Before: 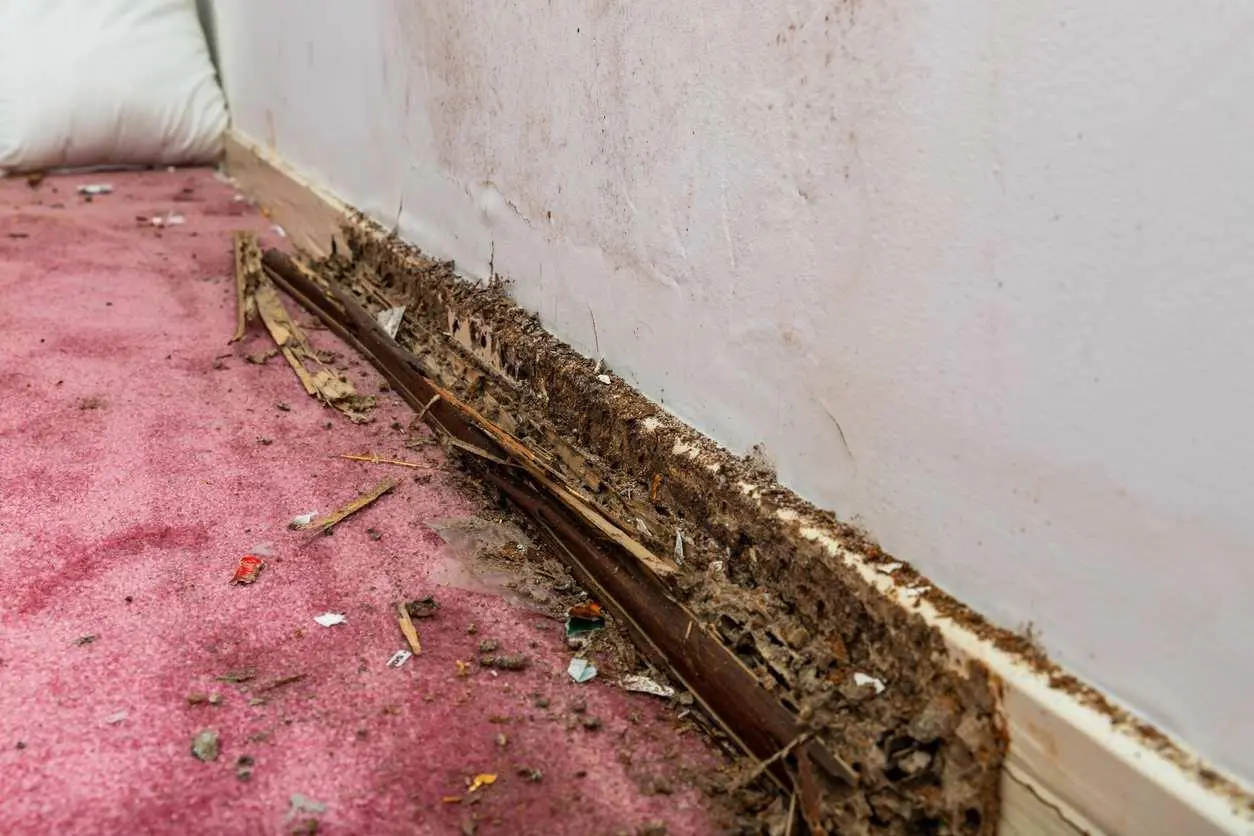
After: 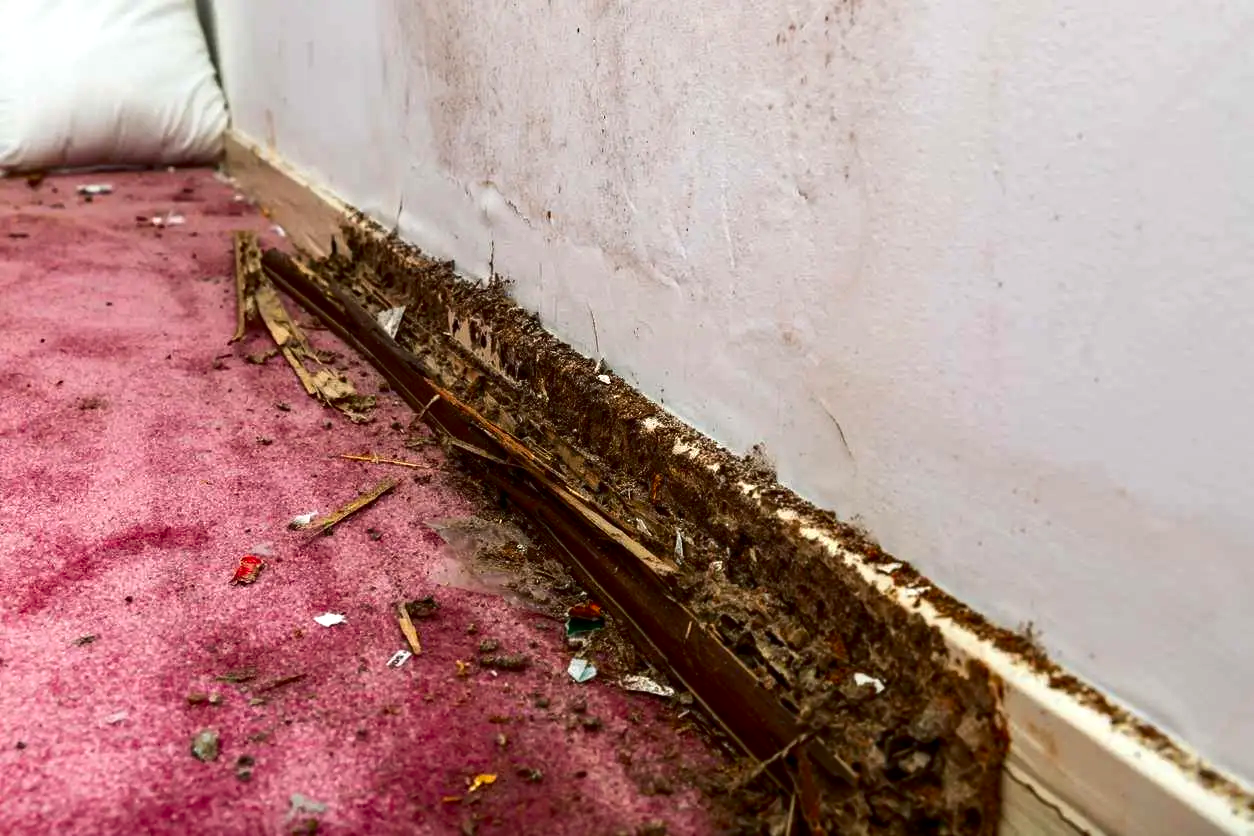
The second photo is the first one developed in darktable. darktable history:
contrast brightness saturation: contrast 0.1, brightness -0.26, saturation 0.14
exposure: exposure 0.376 EV, compensate highlight preservation false
